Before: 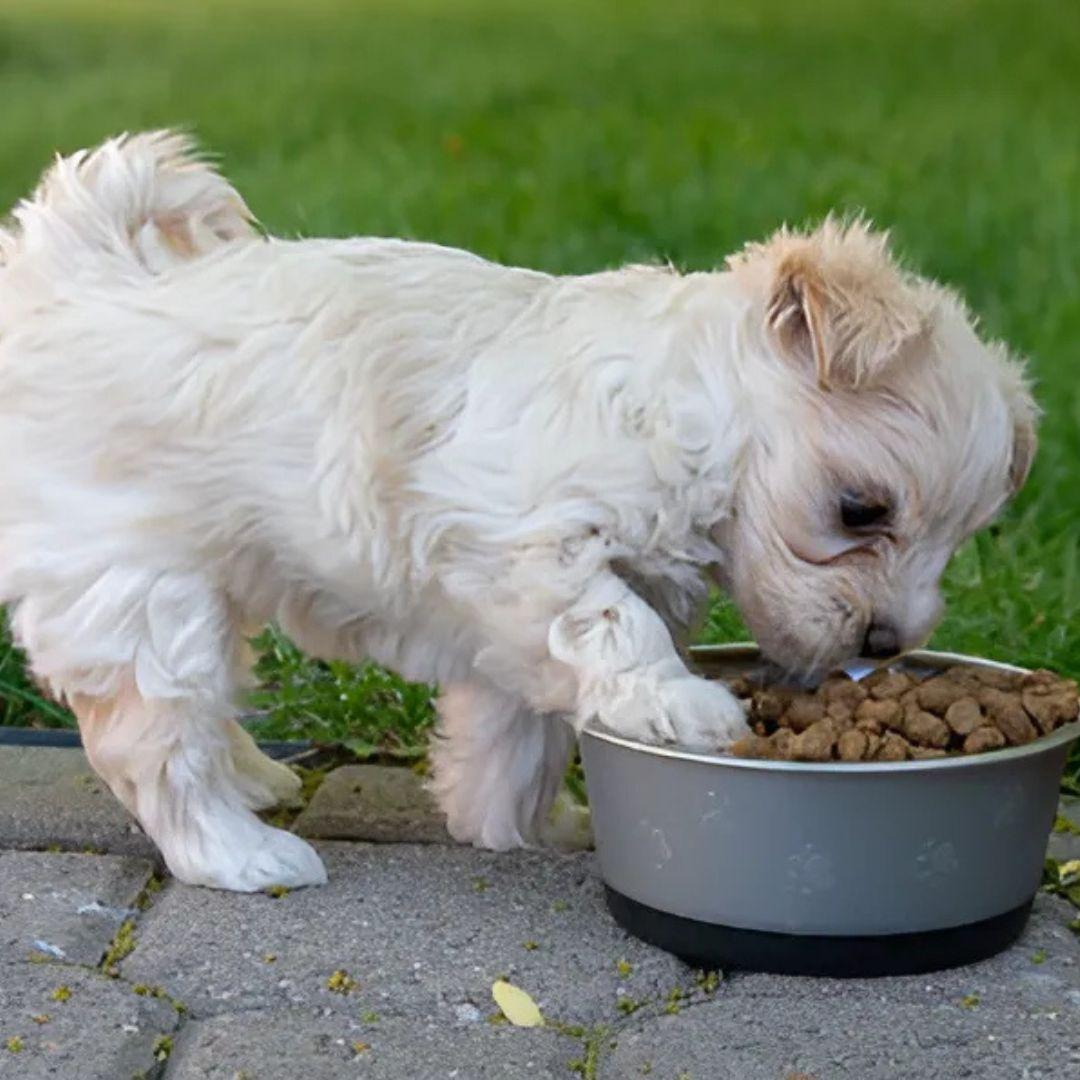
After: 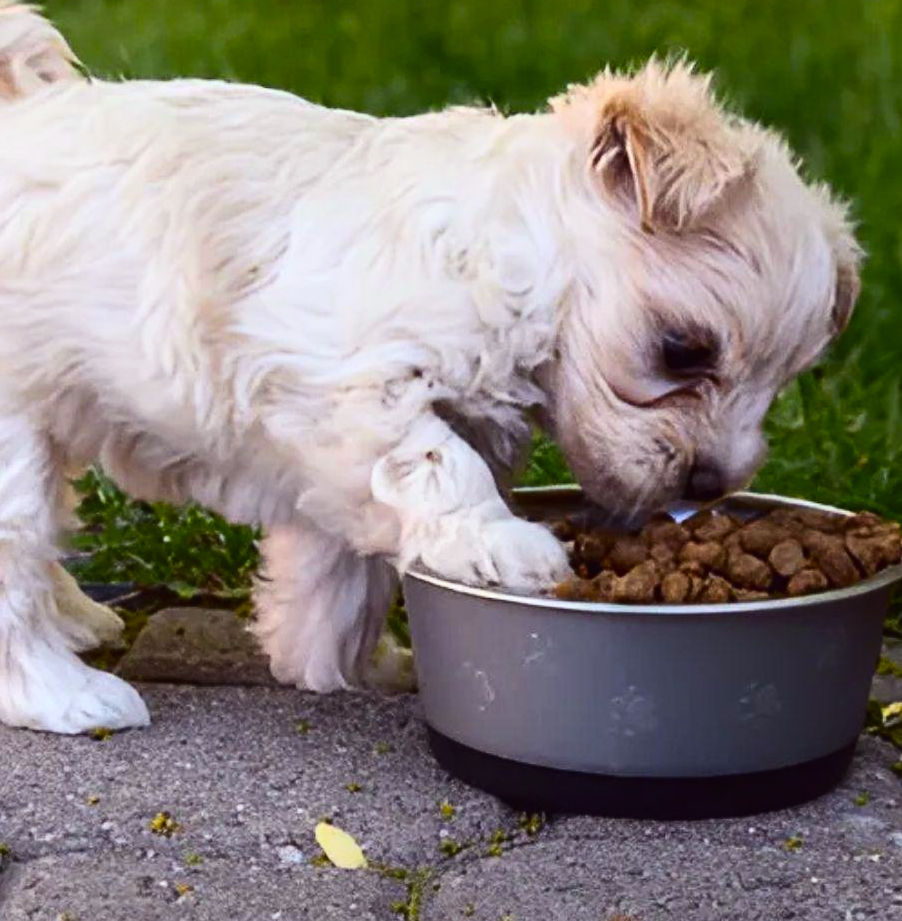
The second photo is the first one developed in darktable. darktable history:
color balance rgb: power › luminance -7.801%, power › chroma 1.32%, power › hue 330.45°, global offset › luminance -0.87%, perceptual saturation grading › global saturation 33.383%
crop: left 16.407%, top 14.655%
exposure: black level correction -0.016, compensate highlight preservation false
contrast brightness saturation: contrast 0.29
